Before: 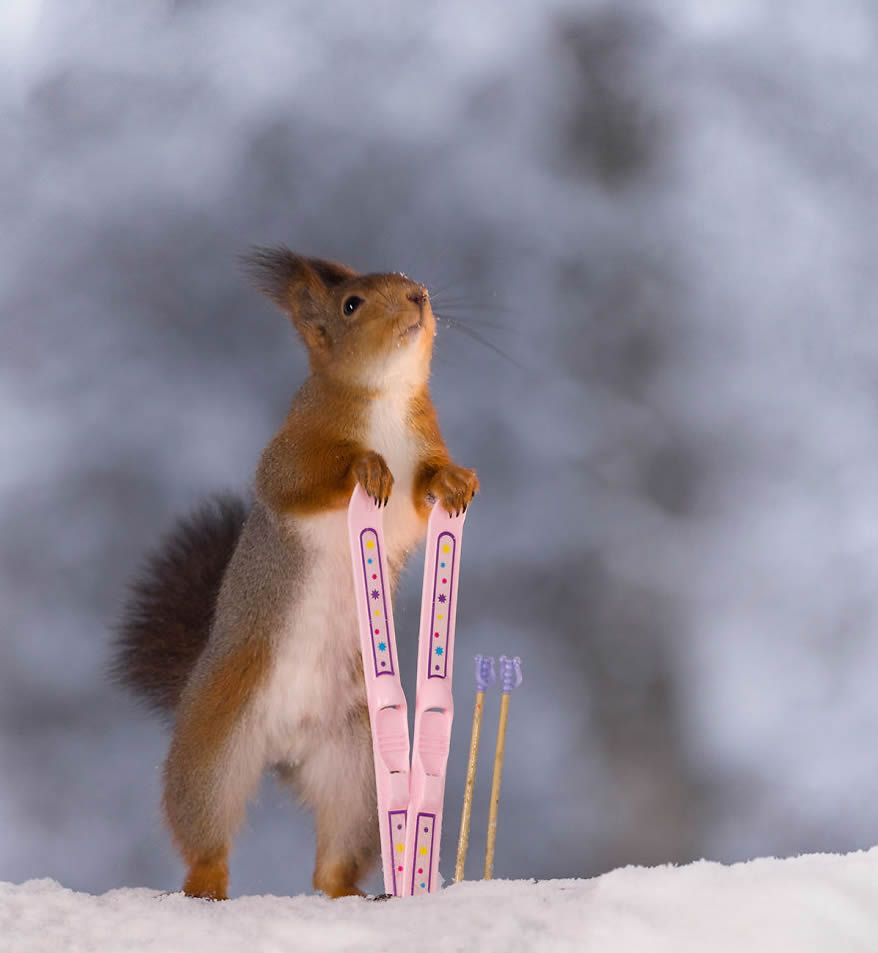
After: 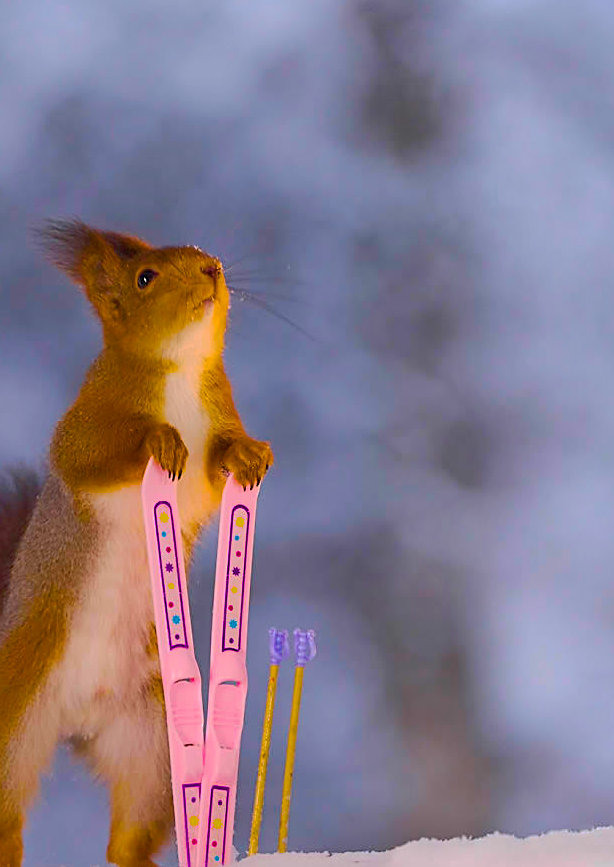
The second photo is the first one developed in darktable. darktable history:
contrast brightness saturation: saturation -0.051
tone equalizer: -8 EV 0.27 EV, -7 EV 0.428 EV, -6 EV 0.397 EV, -5 EV 0.221 EV, -3 EV -0.253 EV, -2 EV -0.423 EV, -1 EV -0.44 EV, +0 EV -0.28 EV, mask exposure compensation -0.511 EV
color balance rgb: linear chroma grading › shadows 17.119%, linear chroma grading › highlights 62.035%, linear chroma grading › global chroma 49.989%, perceptual saturation grading › global saturation 28.778%, perceptual saturation grading › mid-tones 12.041%, perceptual saturation grading › shadows 9.731%, perceptual brilliance grading › highlights 9.33%, perceptual brilliance grading › mid-tones 5.426%
base curve: curves: ch0 [(0, 0) (0.235, 0.266) (0.503, 0.496) (0.786, 0.72) (1, 1)], exposure shift 0.01, preserve colors none
sharpen: on, module defaults
shadows and highlights: highlights -59.77, highlights color adjustment 77.52%
crop and rotate: left 23.551%, top 2.982%, right 6.479%, bottom 5.985%
